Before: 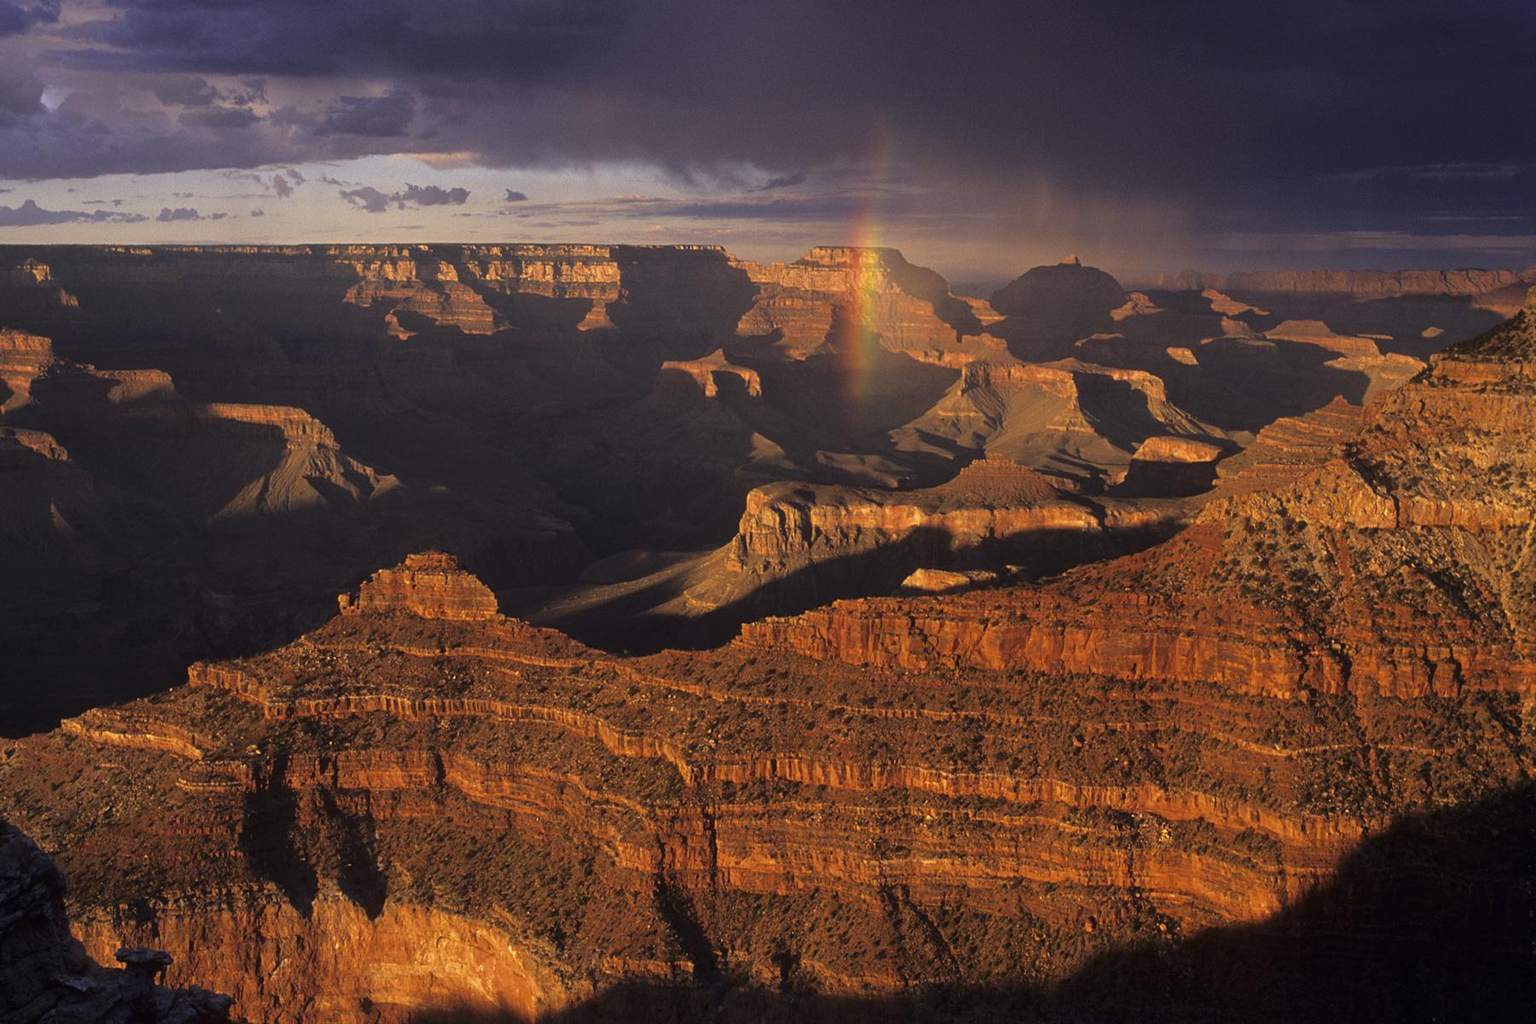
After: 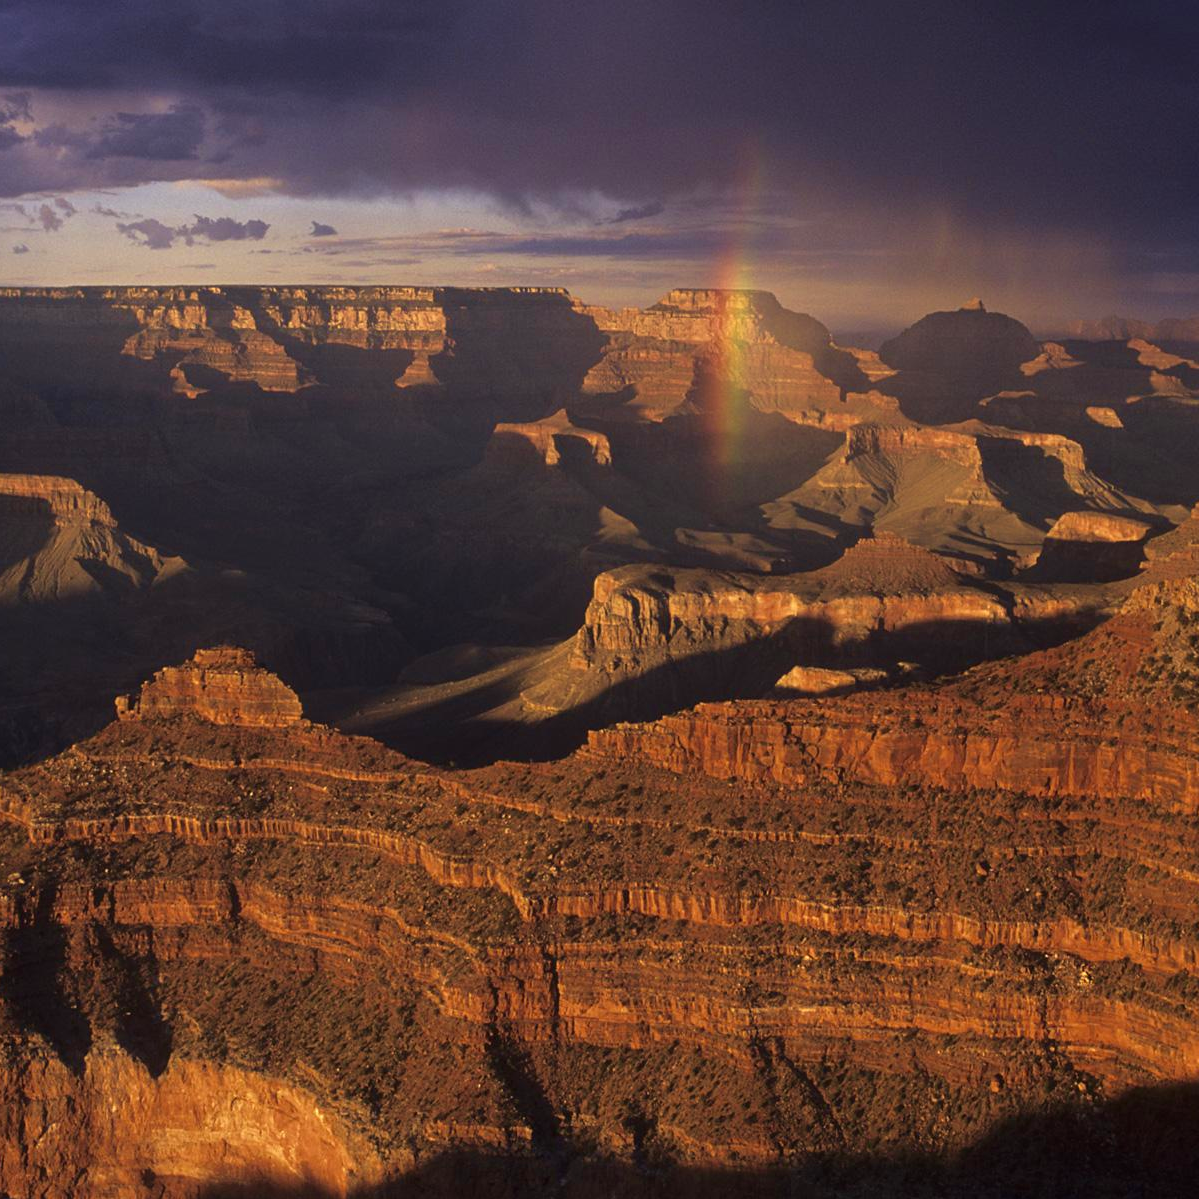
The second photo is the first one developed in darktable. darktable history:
crop and rotate: left 15.613%, right 17.738%
velvia: on, module defaults
